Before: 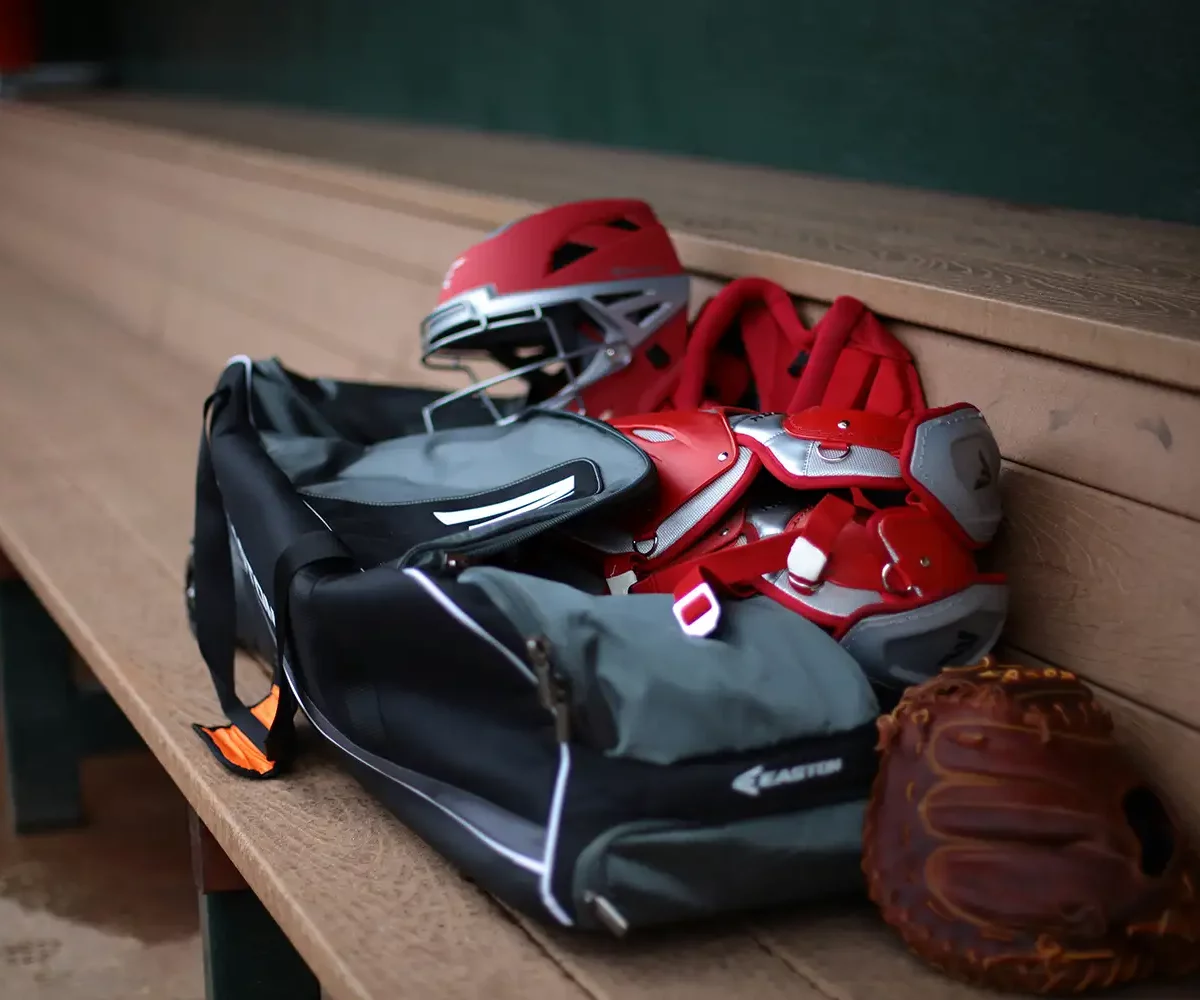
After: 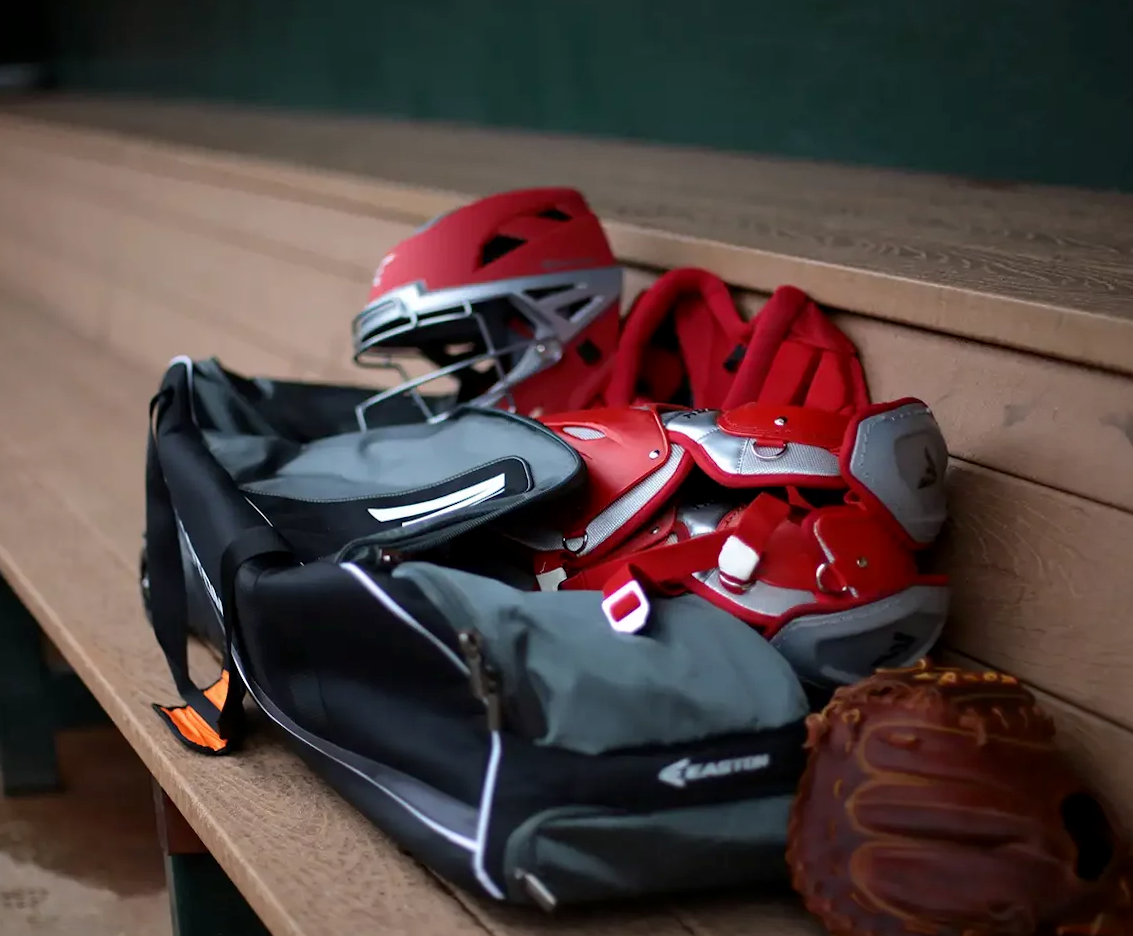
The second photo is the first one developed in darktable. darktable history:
rotate and perspective: rotation 0.062°, lens shift (vertical) 0.115, lens shift (horizontal) -0.133, crop left 0.047, crop right 0.94, crop top 0.061, crop bottom 0.94
exposure: black level correction 0.001, compensate highlight preservation false
